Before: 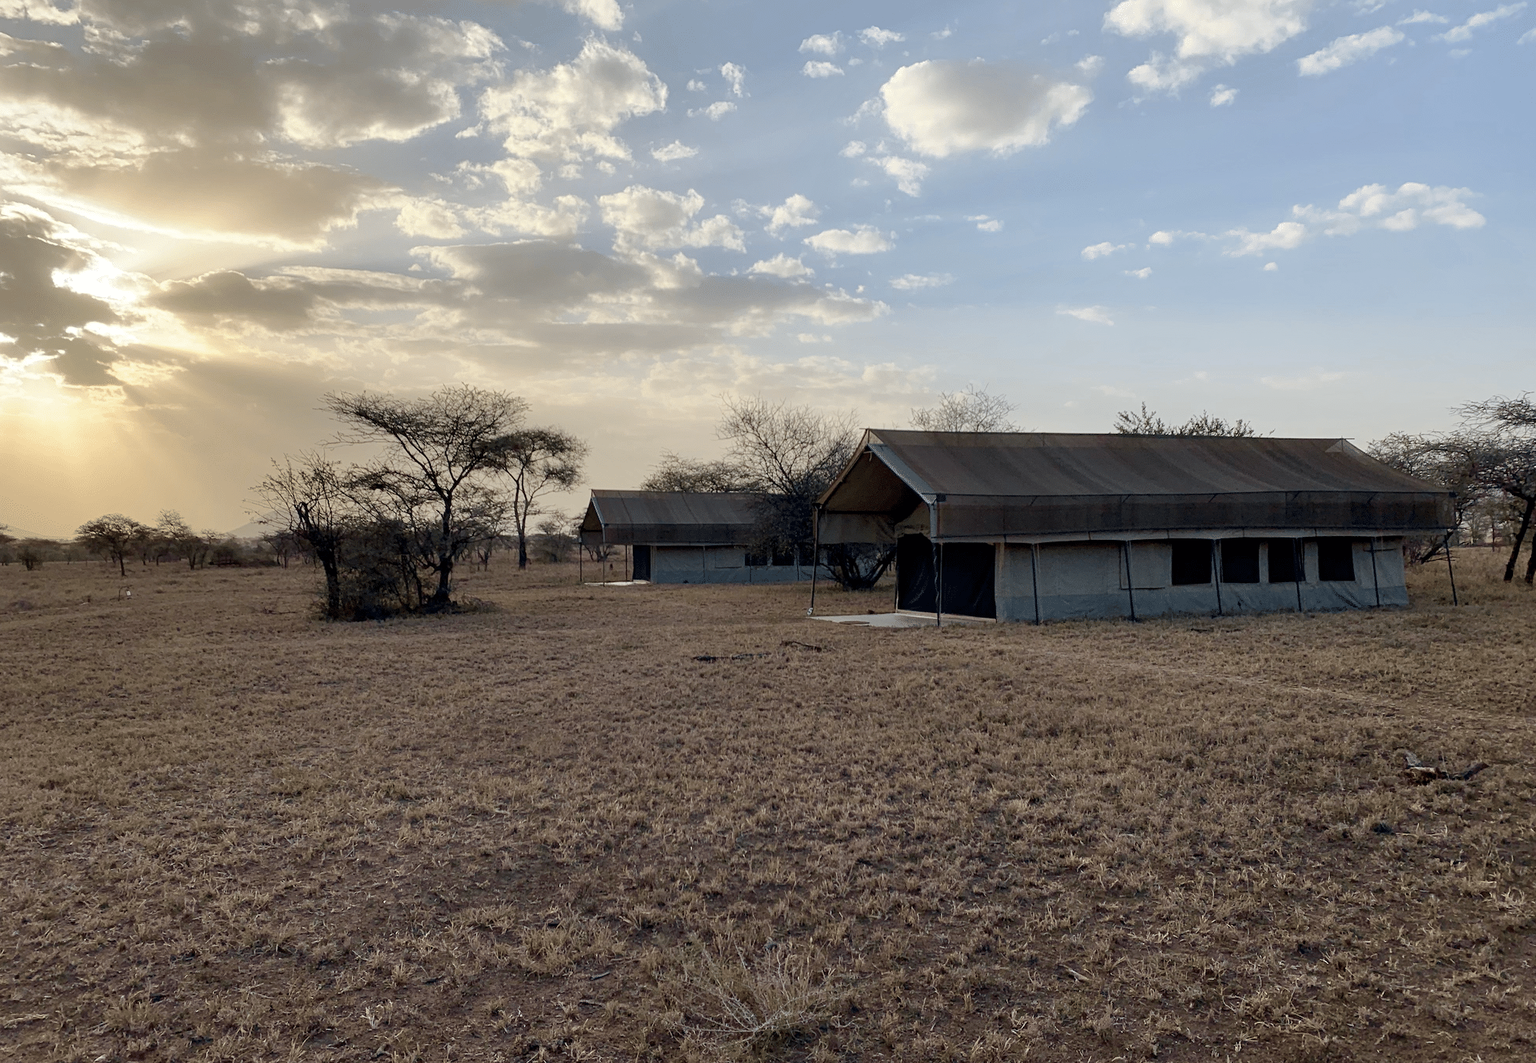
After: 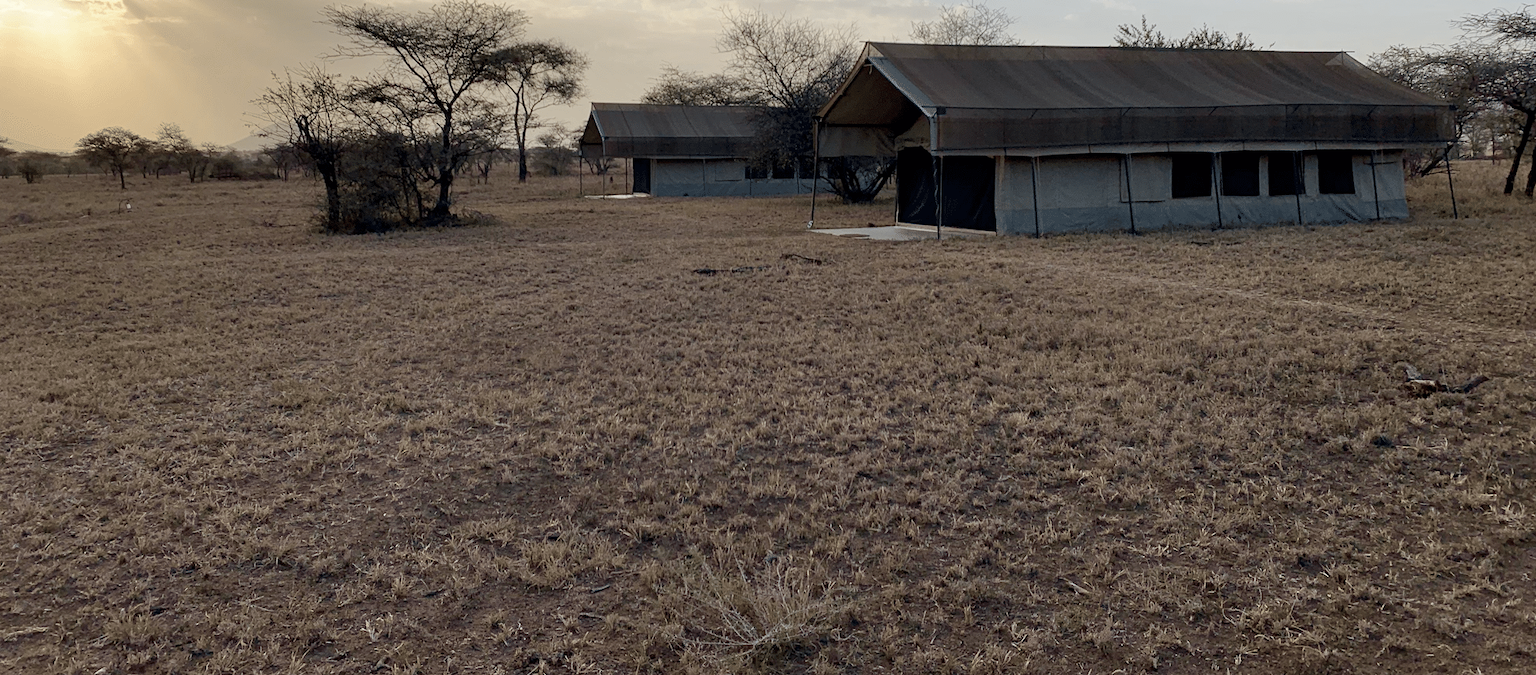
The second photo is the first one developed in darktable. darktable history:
crop and rotate: top 36.435%
contrast brightness saturation: saturation -0.05
